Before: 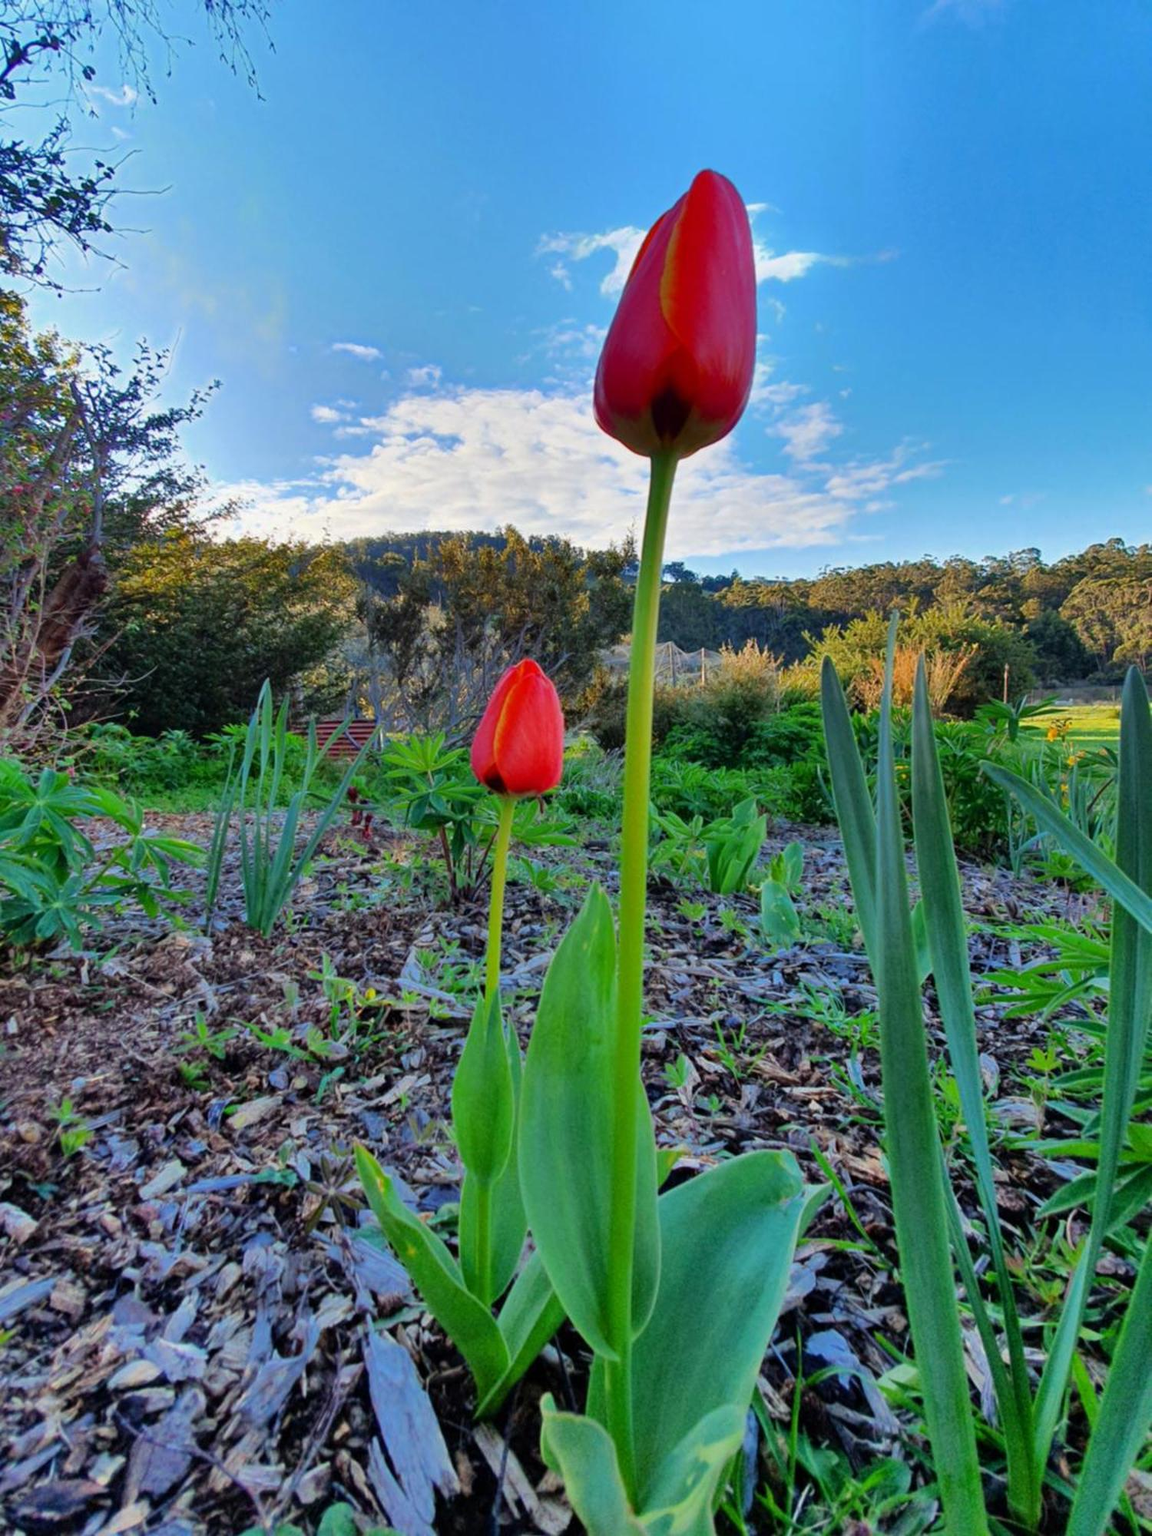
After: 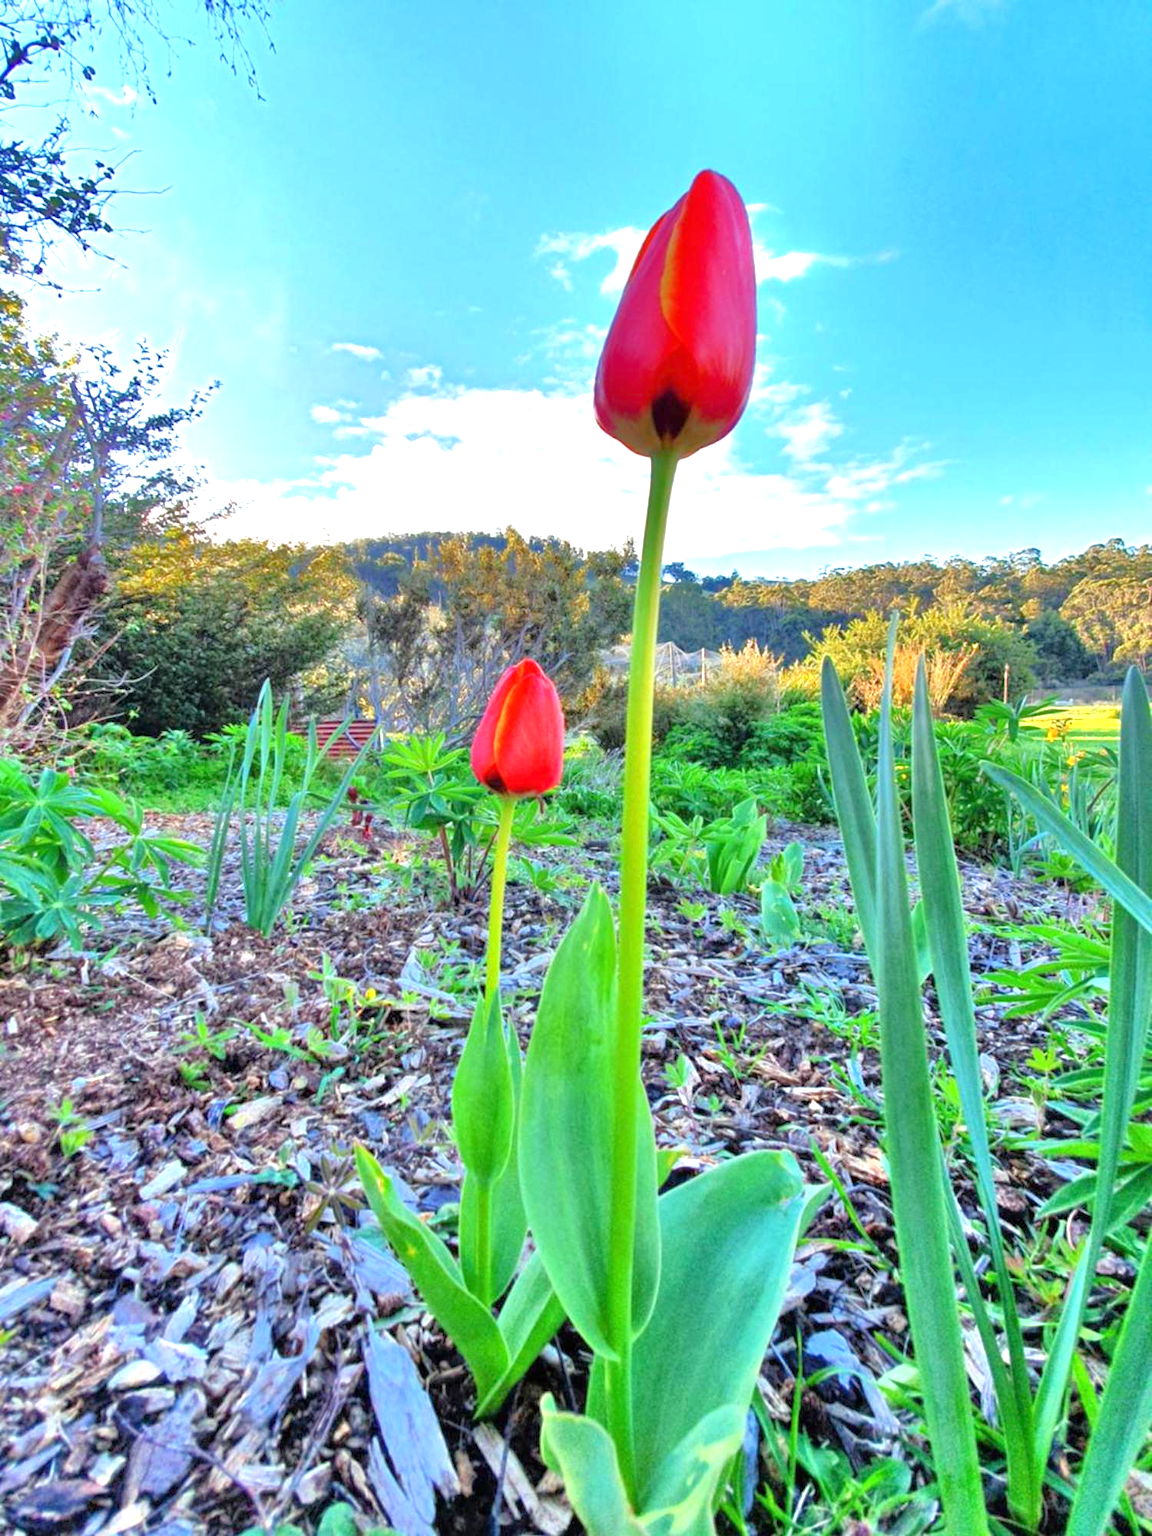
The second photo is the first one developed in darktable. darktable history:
exposure: black level correction 0, exposure 1.1 EV, compensate exposure bias true, compensate highlight preservation false
tone equalizer: -7 EV 0.15 EV, -6 EV 0.6 EV, -5 EV 1.15 EV, -4 EV 1.33 EV, -3 EV 1.15 EV, -2 EV 0.6 EV, -1 EV 0.15 EV, mask exposure compensation -0.5 EV
